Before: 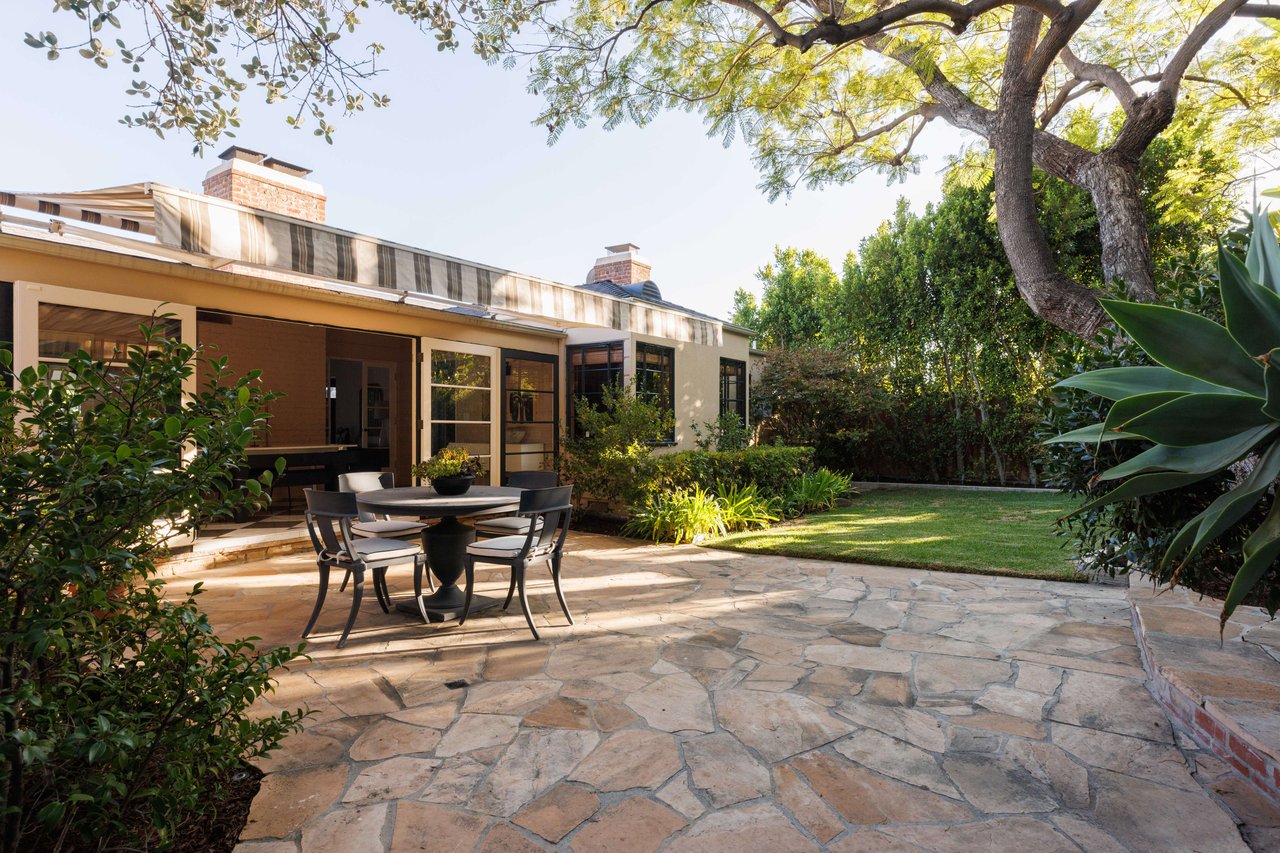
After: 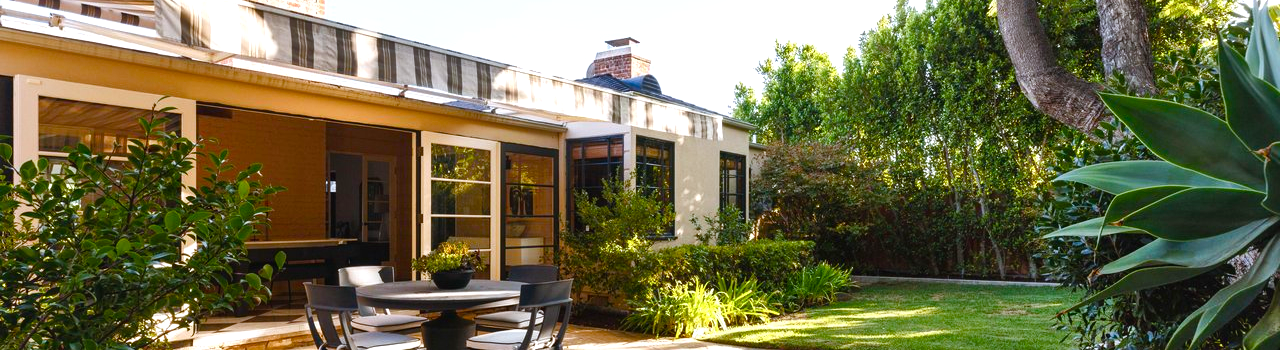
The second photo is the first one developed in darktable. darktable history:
shadows and highlights: low approximation 0.01, soften with gaussian
exposure: exposure 0.245 EV, compensate exposure bias true, compensate highlight preservation false
color balance rgb: highlights gain › luminance 16.362%, highlights gain › chroma 2.92%, highlights gain › hue 258.75°, global offset › luminance 0.218%, perceptual saturation grading › global saturation 20%, perceptual saturation grading › highlights -24.861%, perceptual saturation grading › shadows 49.792%, global vibrance 9.603%
crop and rotate: top 24.221%, bottom 34.745%
